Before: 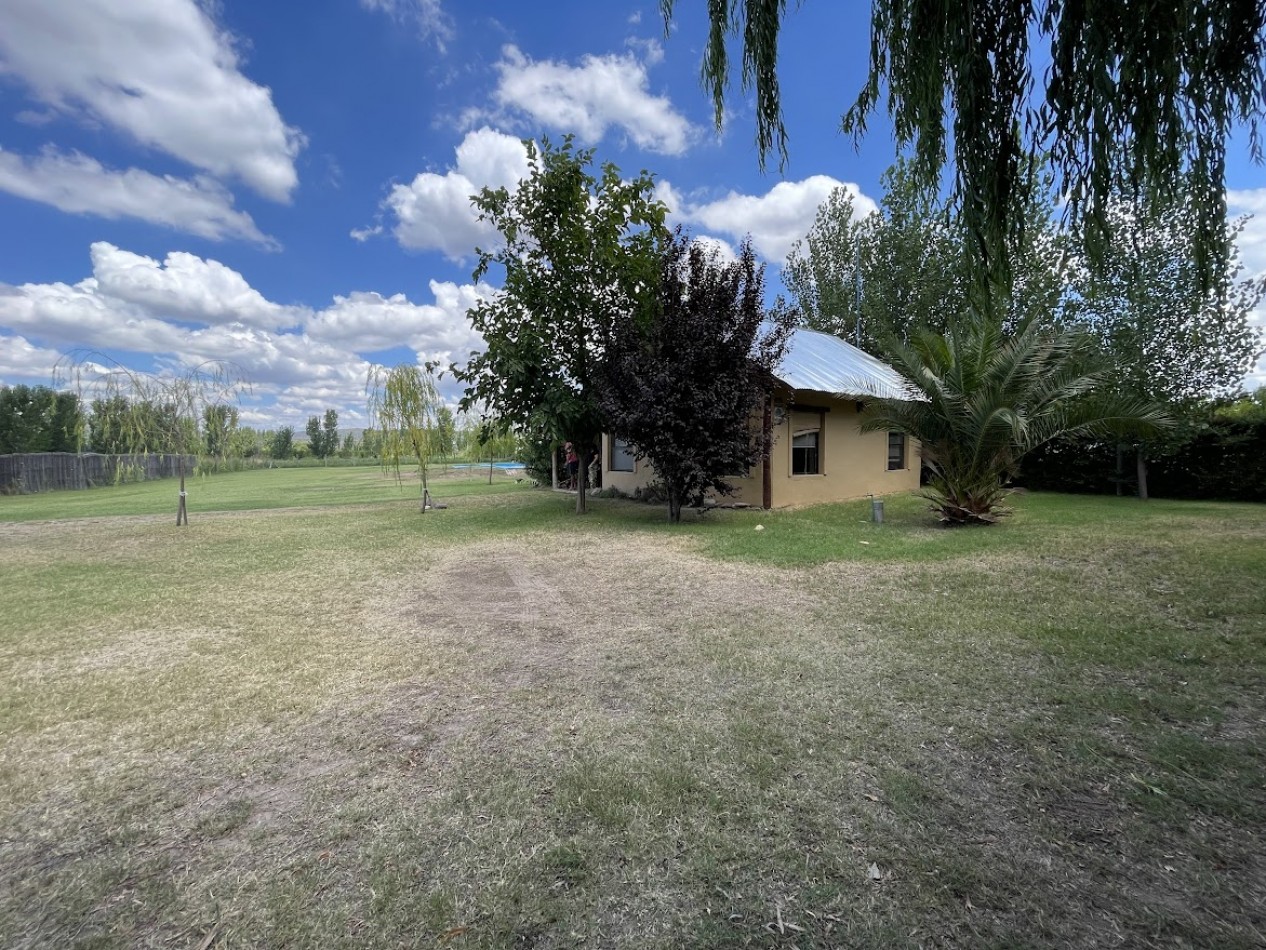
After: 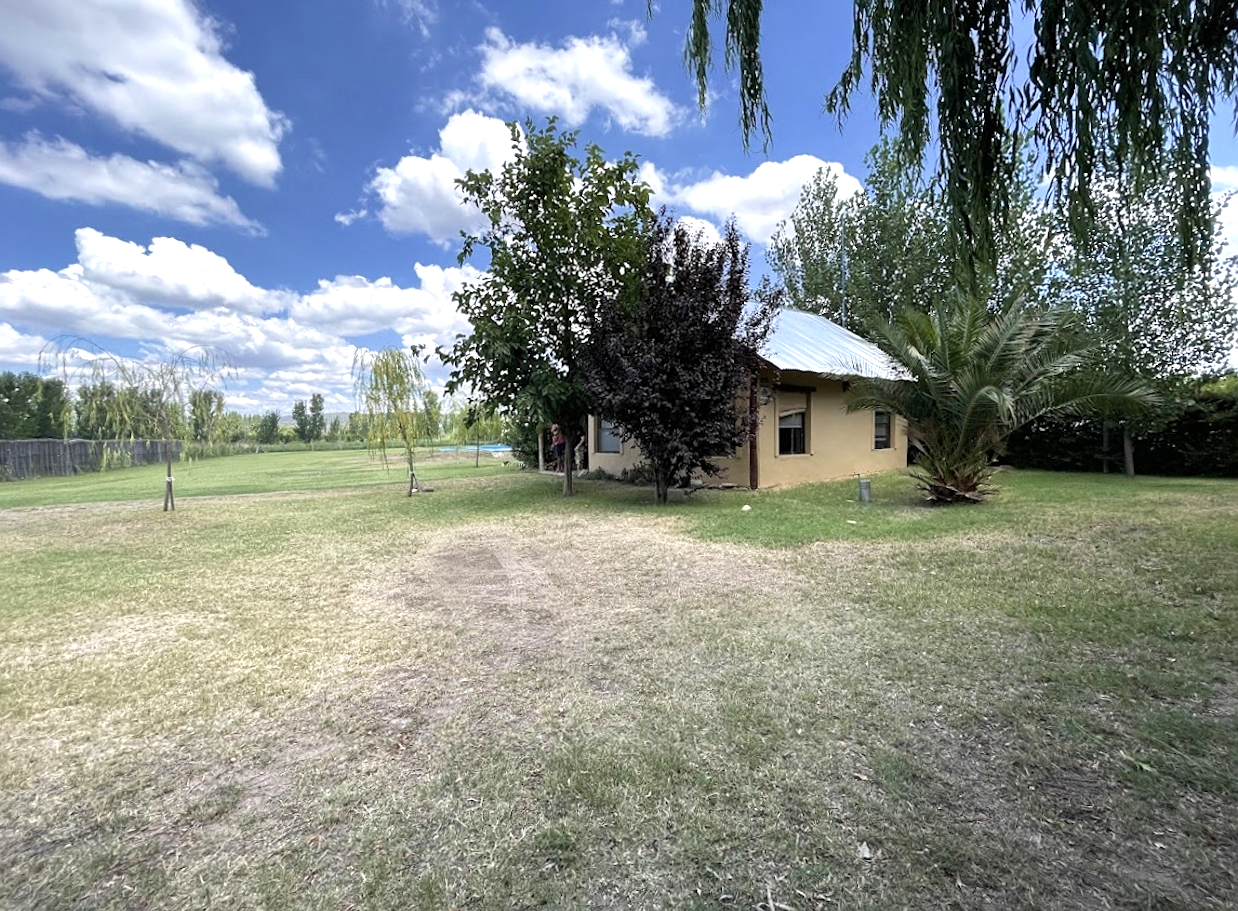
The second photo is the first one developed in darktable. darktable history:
crop and rotate: angle -0.5°
velvia: on, module defaults
exposure: exposure 0.64 EV, compensate highlight preservation false
contrast brightness saturation: contrast 0.06, brightness -0.01, saturation -0.23
shadows and highlights: shadows 37.27, highlights -28.18, soften with gaussian
sharpen: amount 0.2
rotate and perspective: rotation -1°, crop left 0.011, crop right 0.989, crop top 0.025, crop bottom 0.975
